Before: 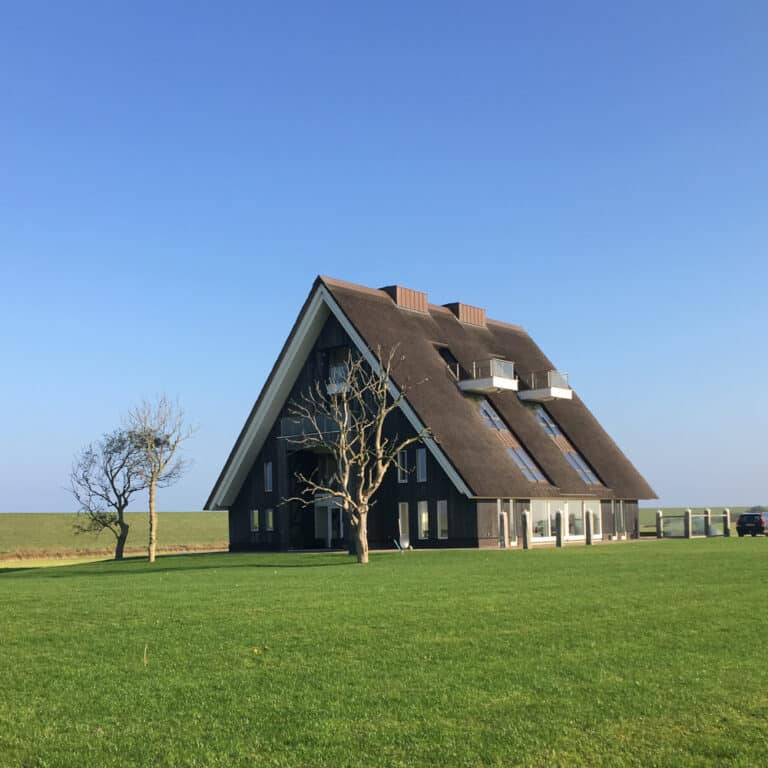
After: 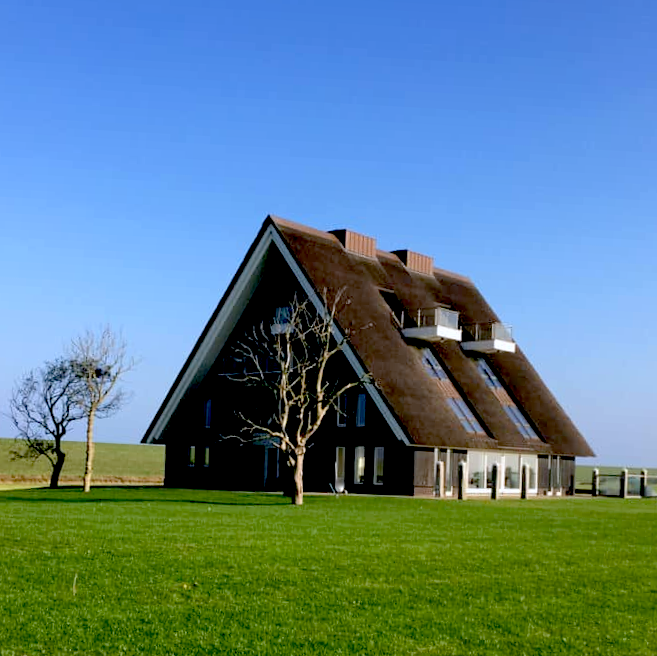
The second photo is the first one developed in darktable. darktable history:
exposure: black level correction 0.056, compensate exposure bias true, compensate highlight preservation false
crop and rotate: angle -3.17°, left 5.042%, top 5.167%, right 4.69%, bottom 4.767%
color calibration: illuminant as shot in camera, x 0.358, y 0.373, temperature 4628.91 K
